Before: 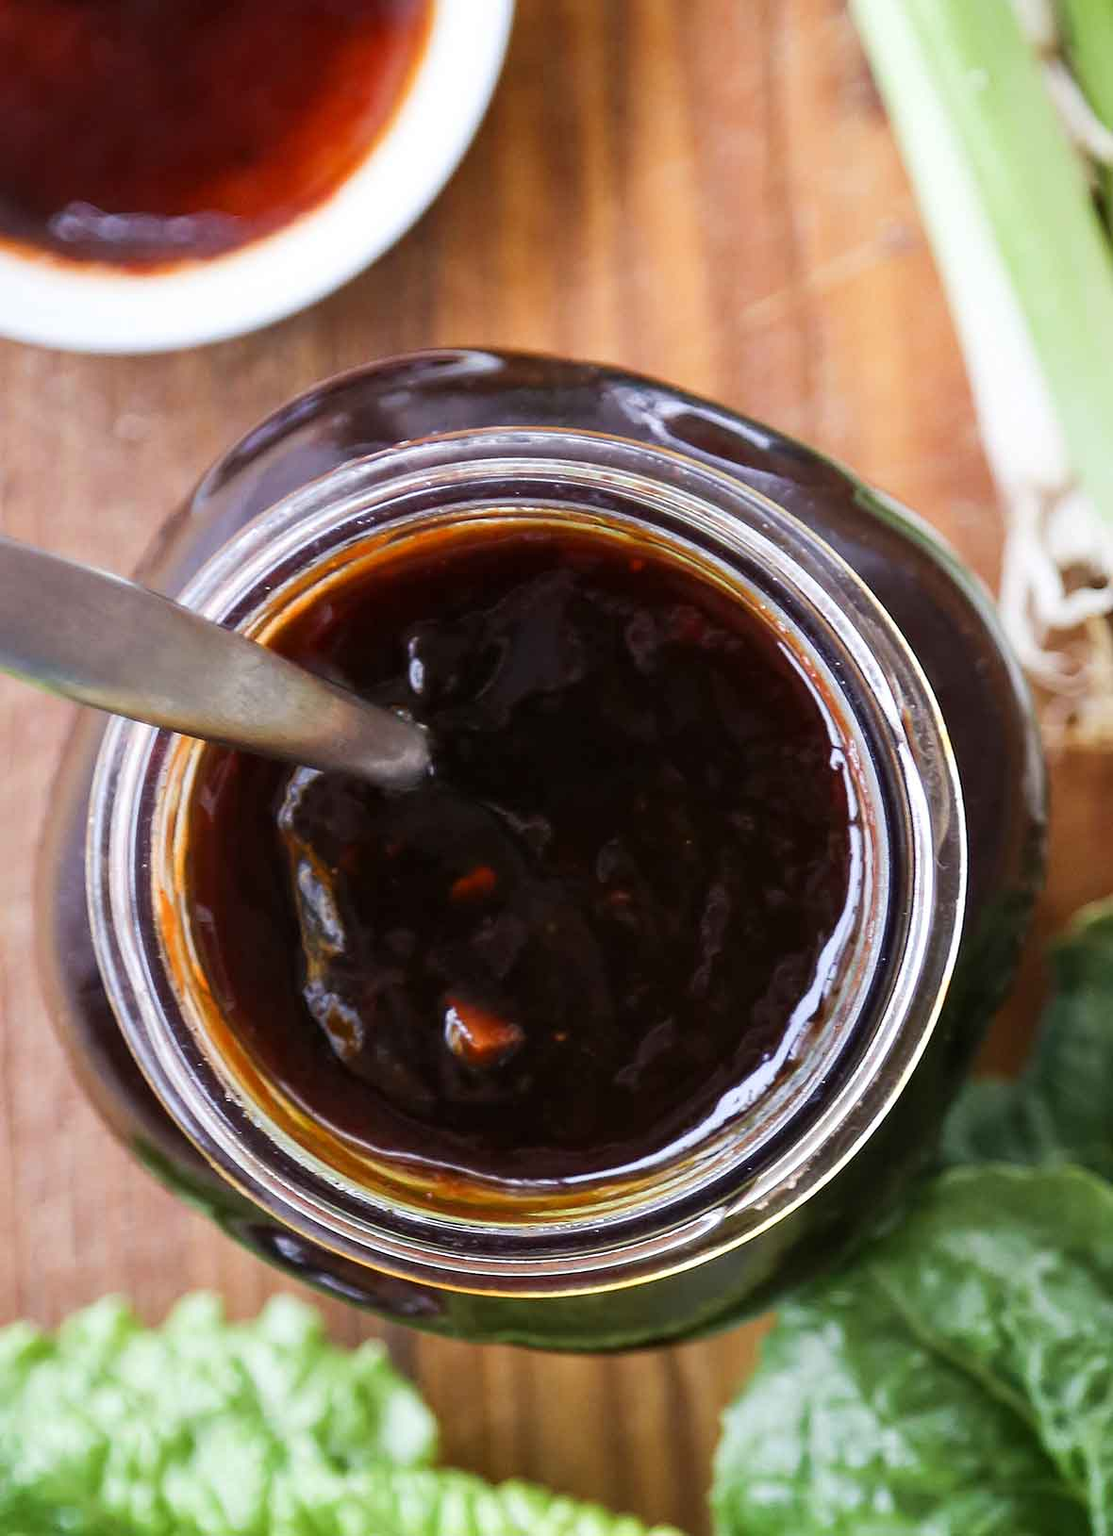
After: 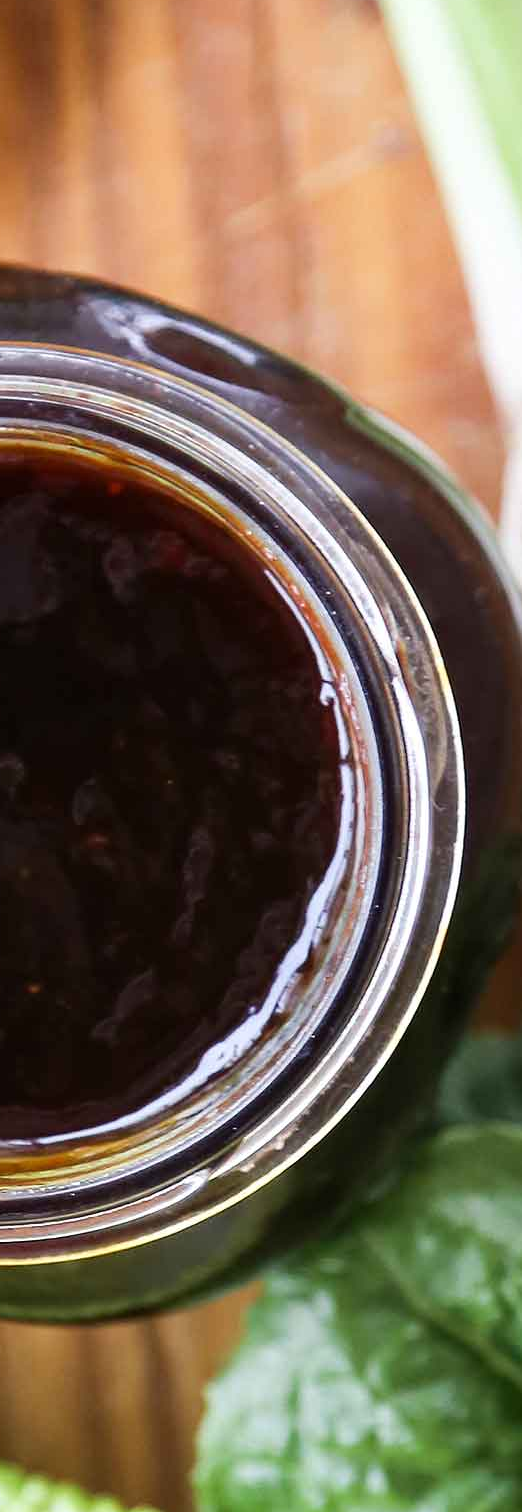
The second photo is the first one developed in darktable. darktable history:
crop: left 47.489%, top 6.862%, right 7.982%
